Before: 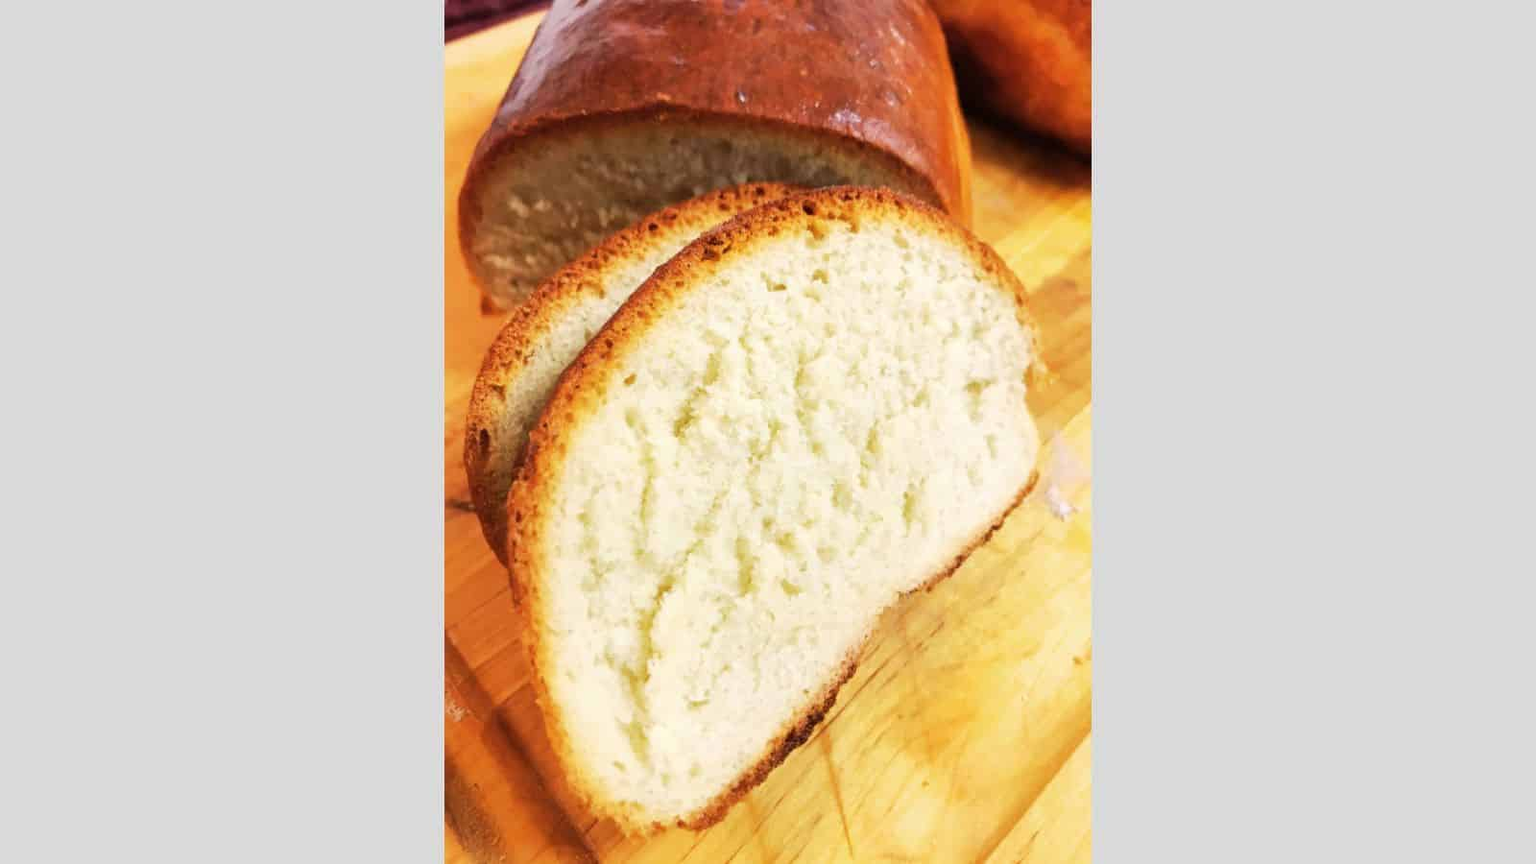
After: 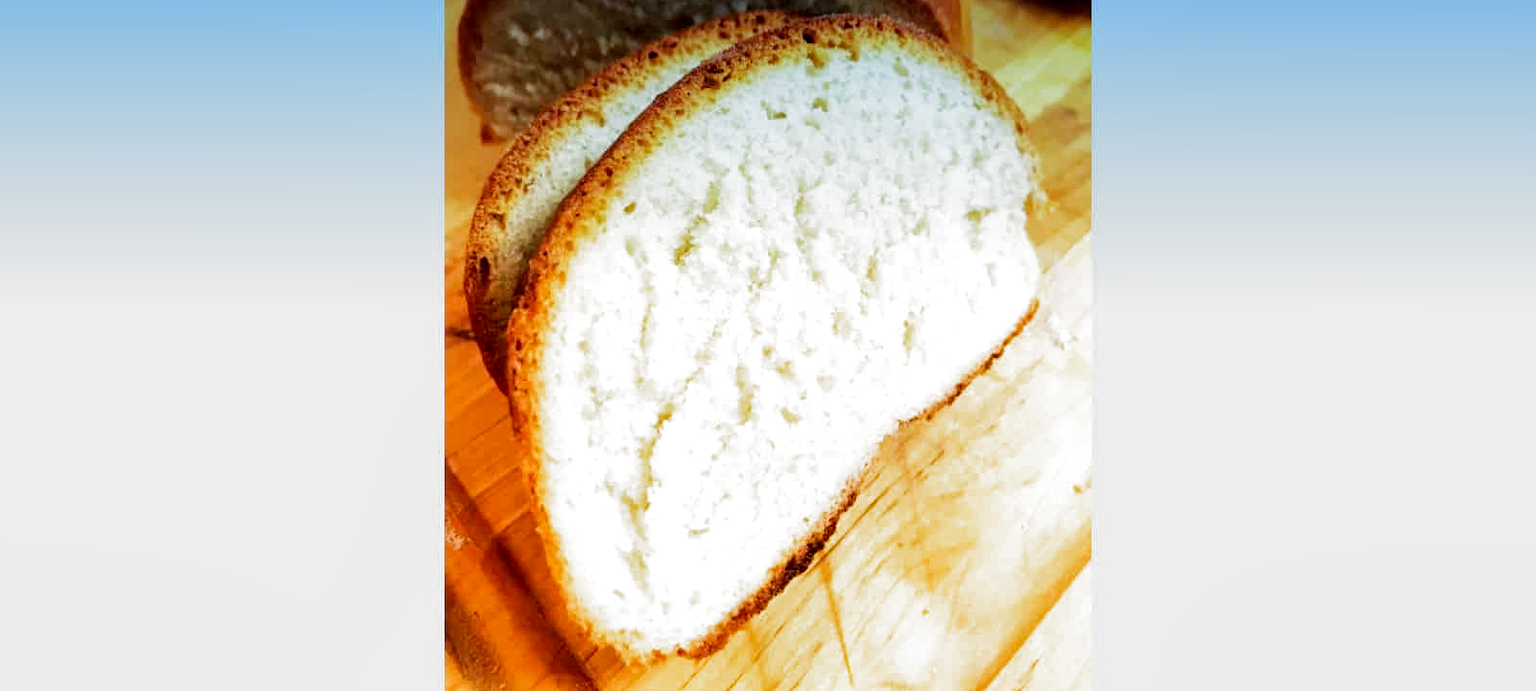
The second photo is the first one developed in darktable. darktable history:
crop and rotate: top 19.998%
filmic rgb: black relative exposure -8.2 EV, white relative exposure 2.2 EV, threshold 3 EV, hardness 7.11, latitude 75%, contrast 1.325, highlights saturation mix -2%, shadows ↔ highlights balance 30%, preserve chrominance no, color science v5 (2021), contrast in shadows safe, contrast in highlights safe, enable highlight reconstruction true
local contrast: highlights 100%, shadows 100%, detail 120%, midtone range 0.2
graduated density: density 2.02 EV, hardness 44%, rotation 0.374°, offset 8.21, hue 208.8°, saturation 97%
